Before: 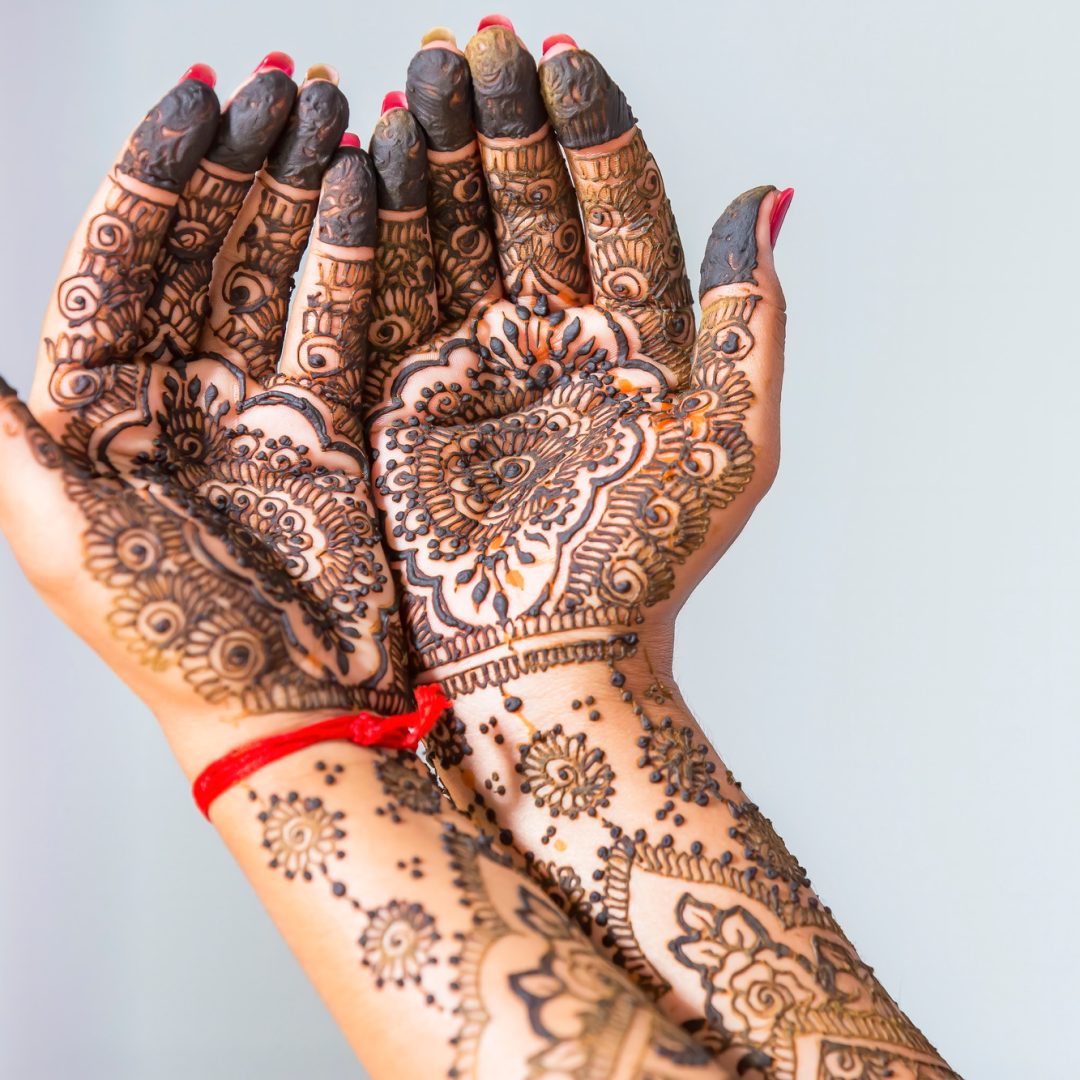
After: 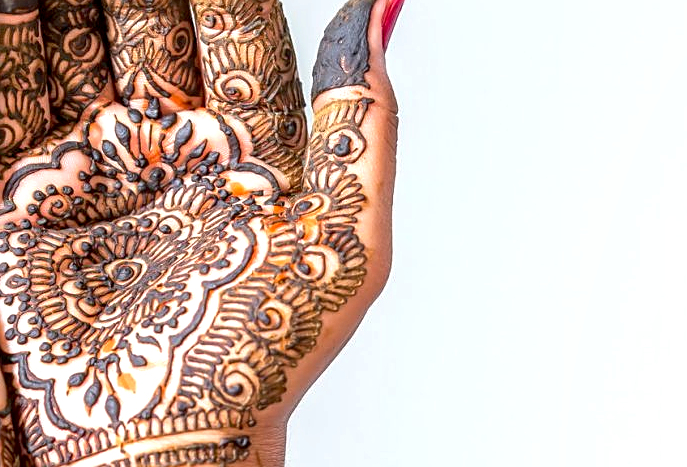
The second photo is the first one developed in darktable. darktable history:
exposure: black level correction 0.005, exposure 0.417 EV, compensate highlight preservation false
crop: left 36.005%, top 18.293%, right 0.31%, bottom 38.444%
local contrast: on, module defaults
sharpen: on, module defaults
